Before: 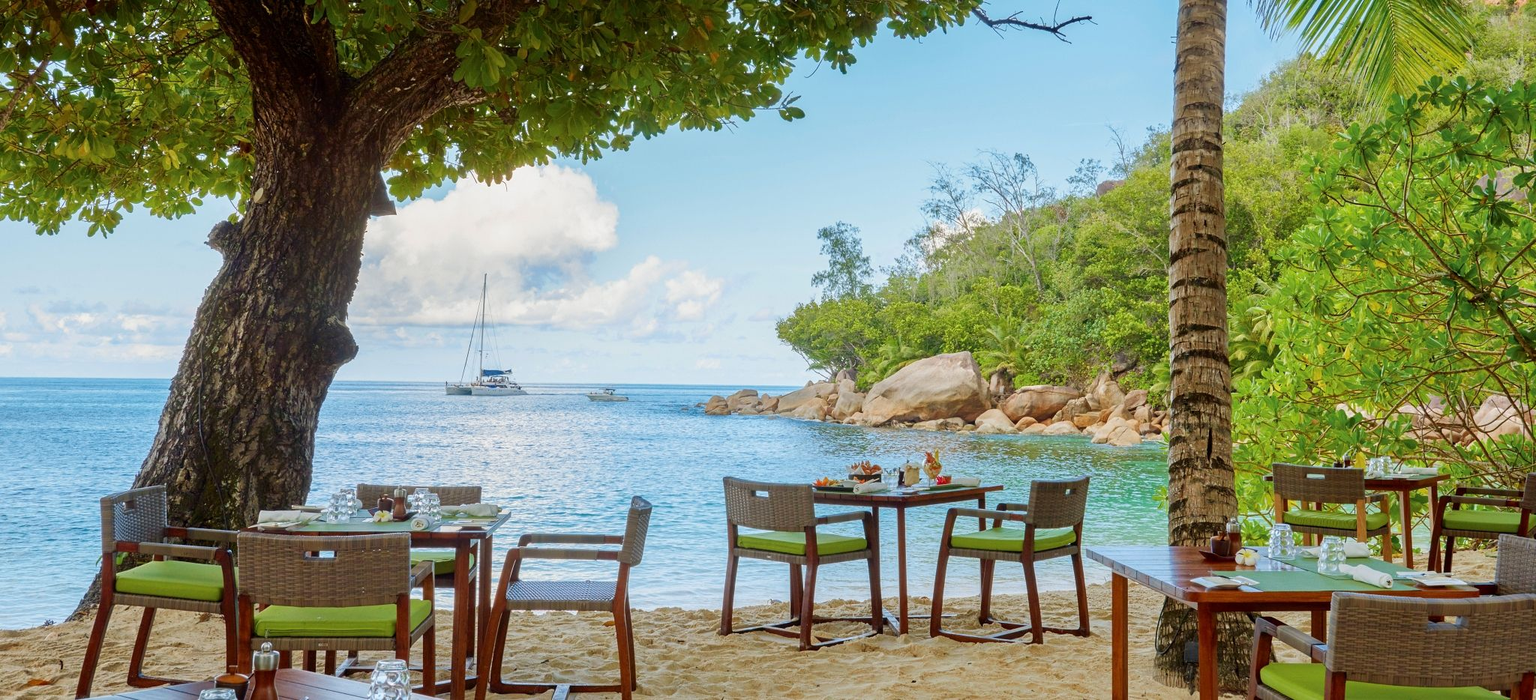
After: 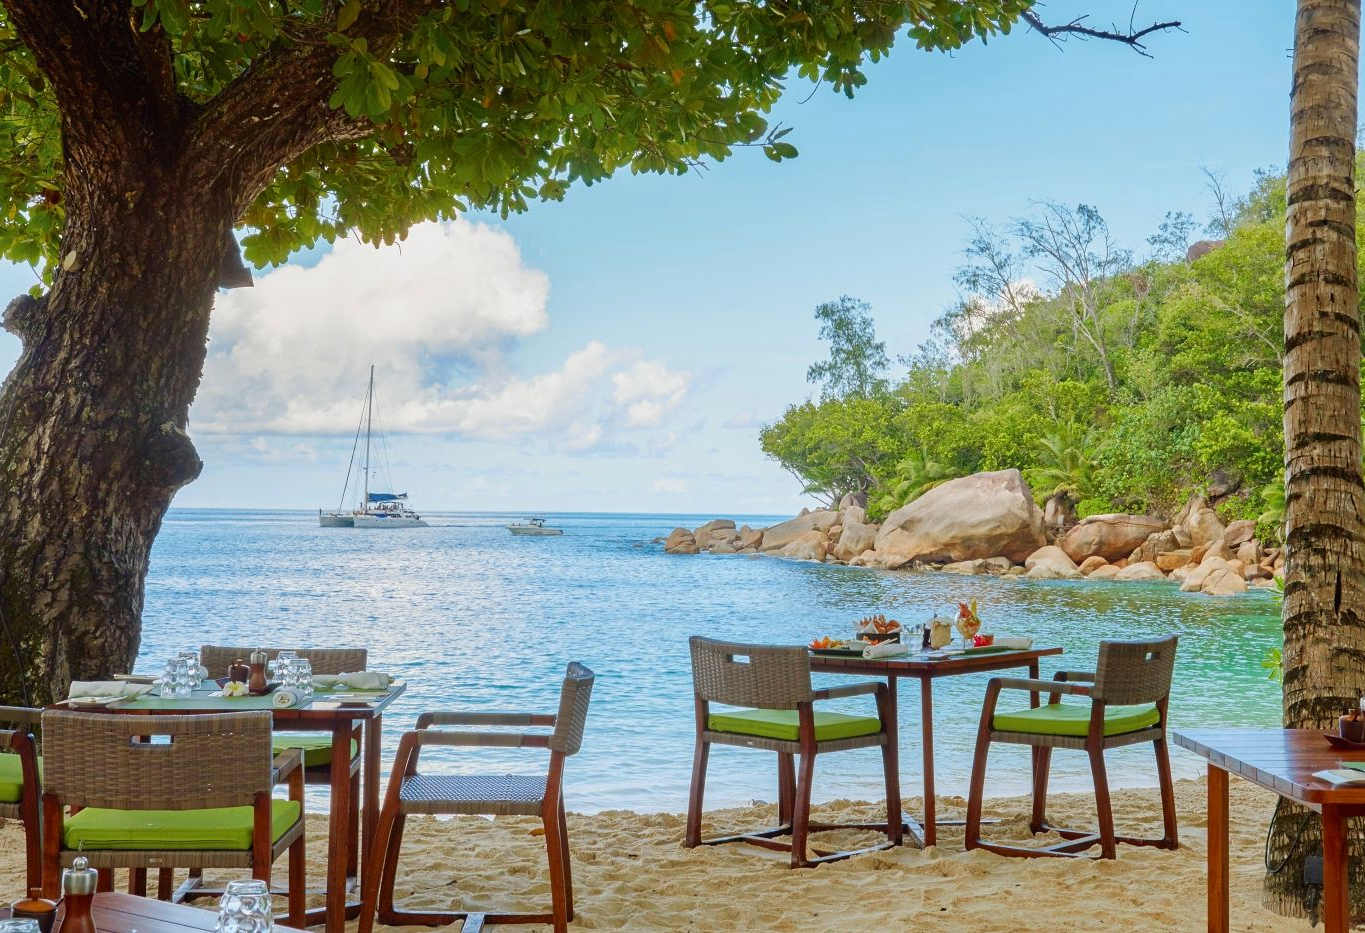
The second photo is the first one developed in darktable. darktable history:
contrast brightness saturation: contrast -0.023, brightness -0.007, saturation 0.04
crop and rotate: left 13.451%, right 19.871%
